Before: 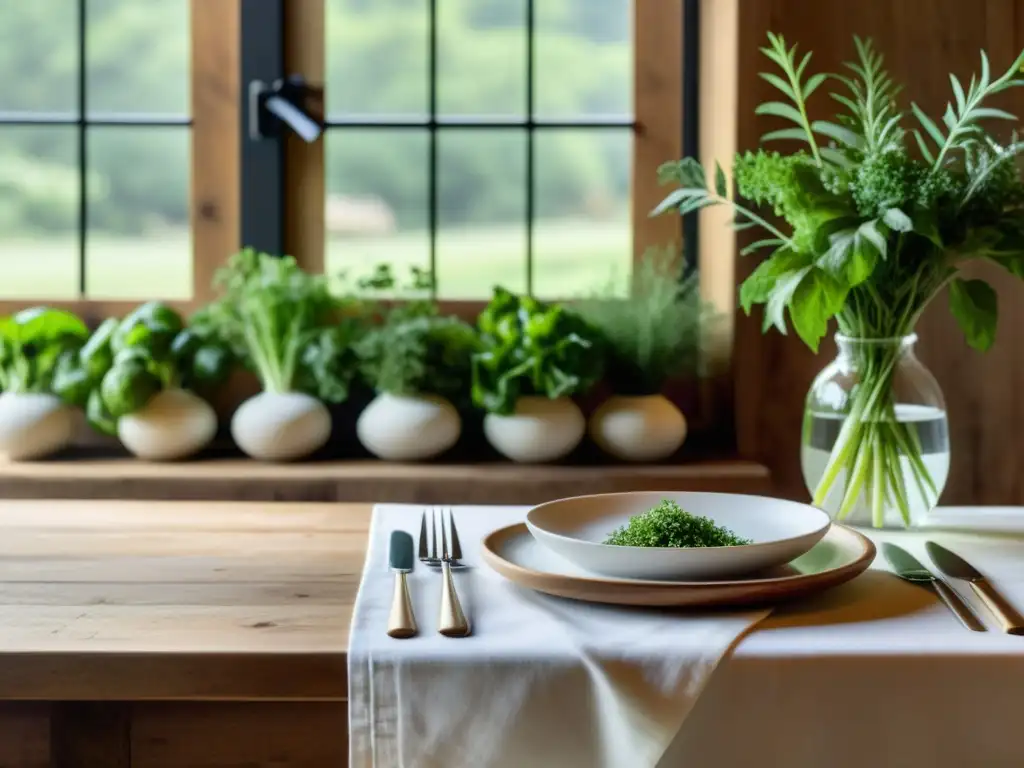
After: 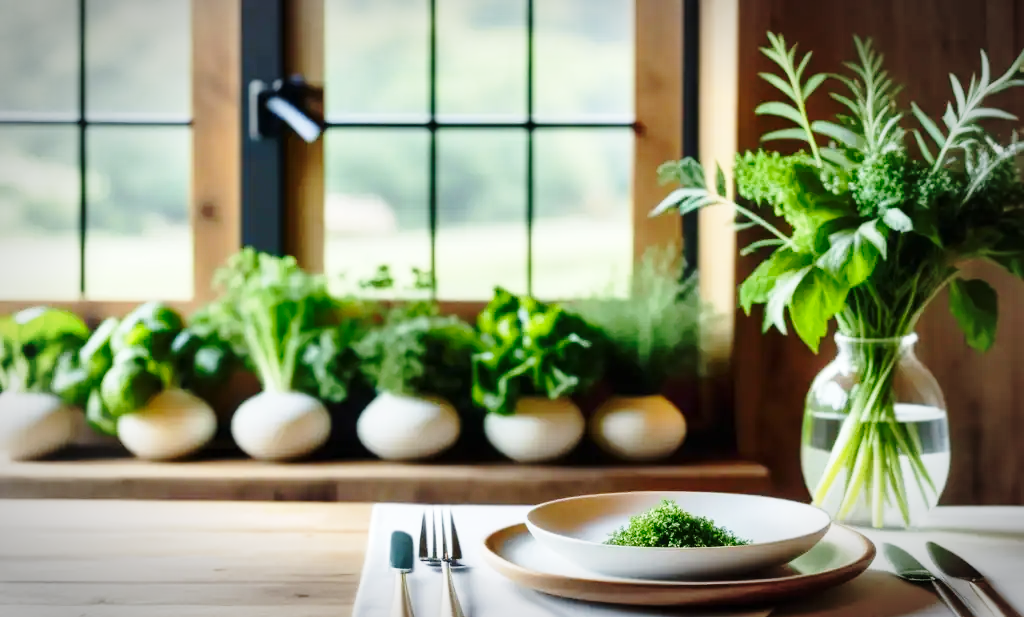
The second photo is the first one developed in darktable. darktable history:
base curve: curves: ch0 [(0, 0) (0.028, 0.03) (0.121, 0.232) (0.46, 0.748) (0.859, 0.968) (1, 1)], preserve colors none
vignetting: automatic ratio true
crop: bottom 19.644%
